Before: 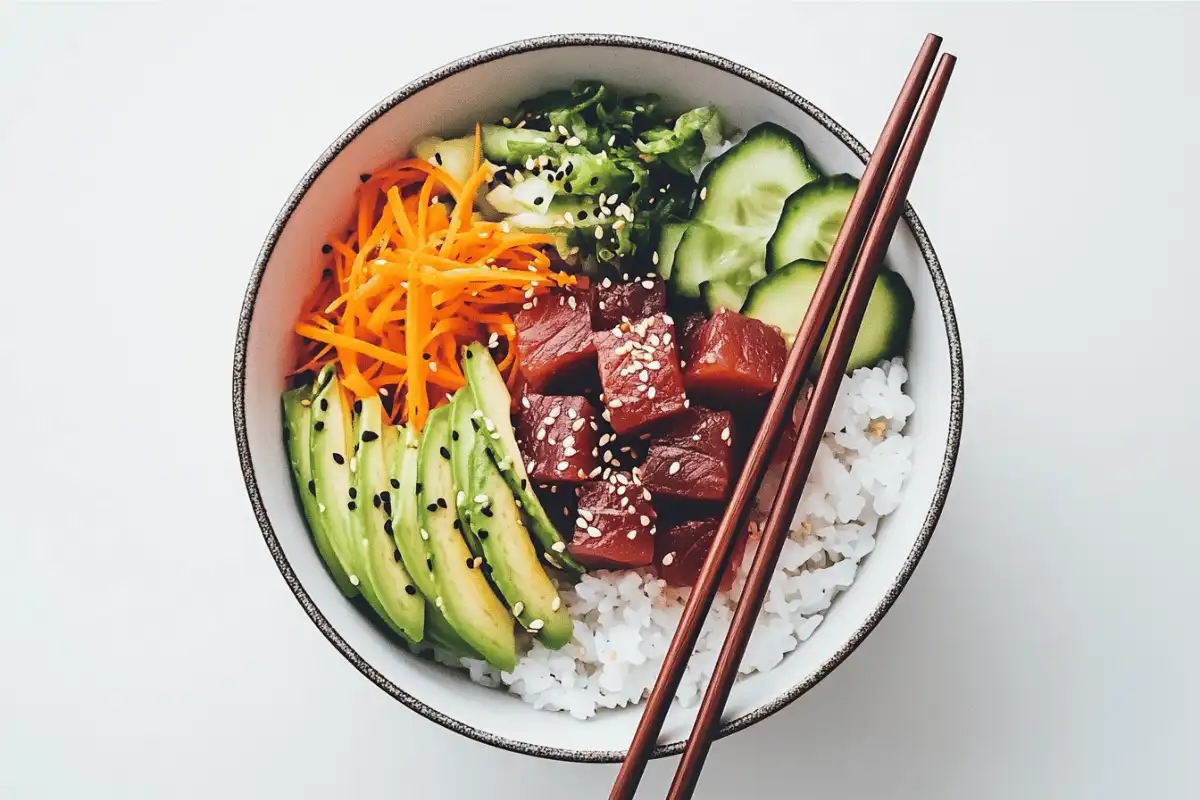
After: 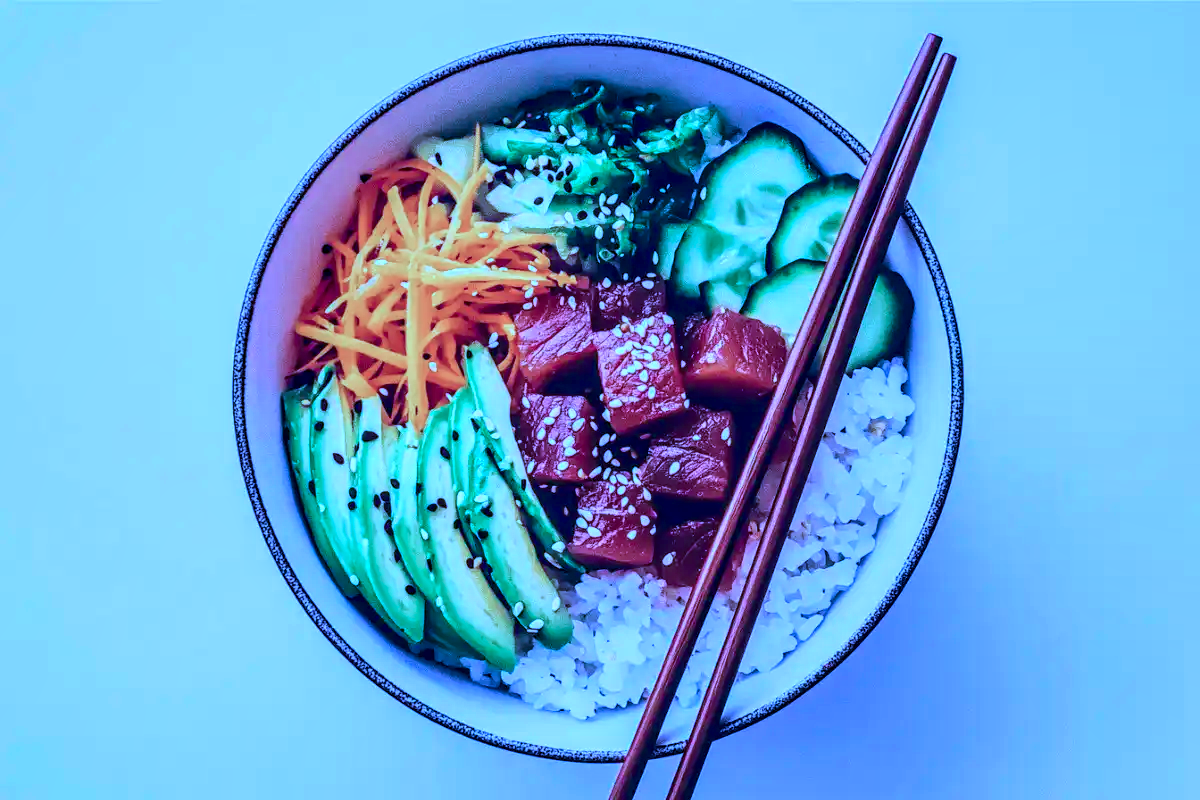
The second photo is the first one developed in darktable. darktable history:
color calibration: output R [0.948, 0.091, -0.04, 0], output G [-0.3, 1.384, -0.085, 0], output B [-0.108, 0.061, 1.08, 0], illuminant as shot in camera, x 0.484, y 0.43, temperature 2405.29 K
local contrast: detail 160%
